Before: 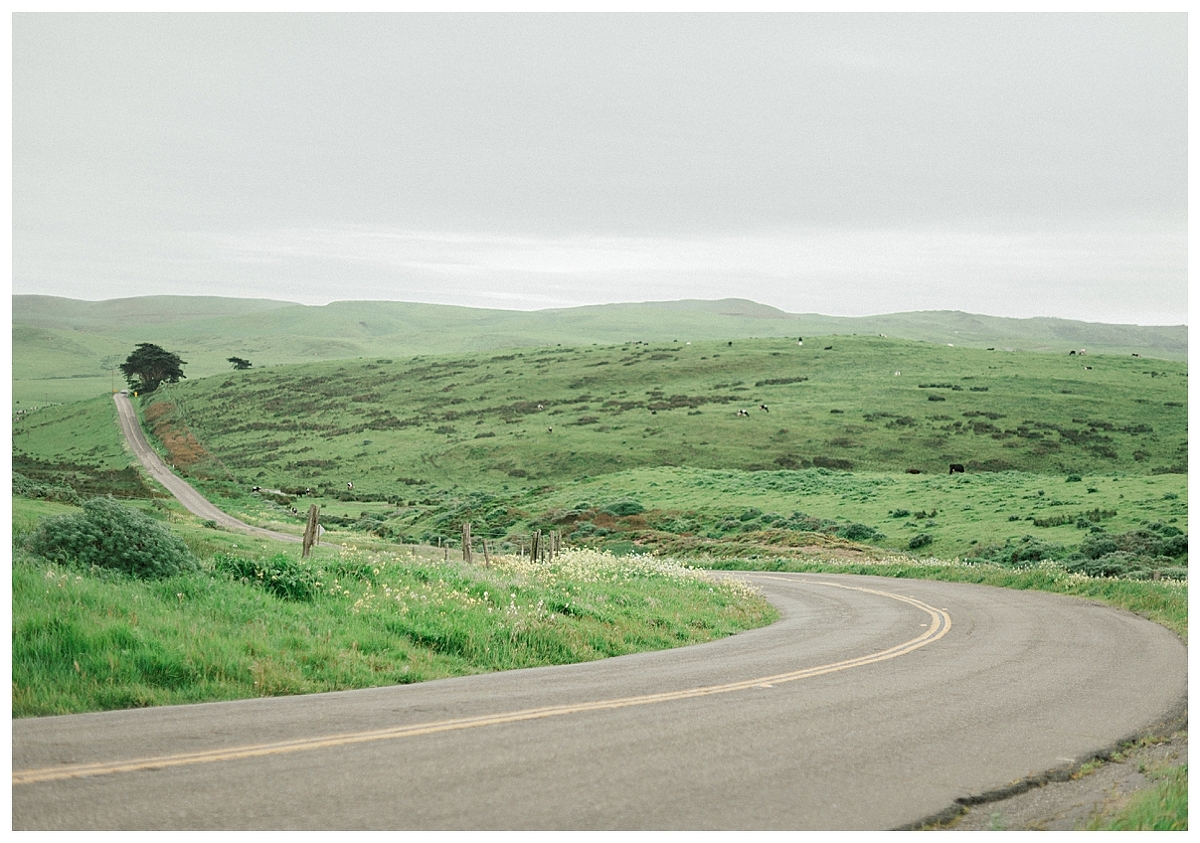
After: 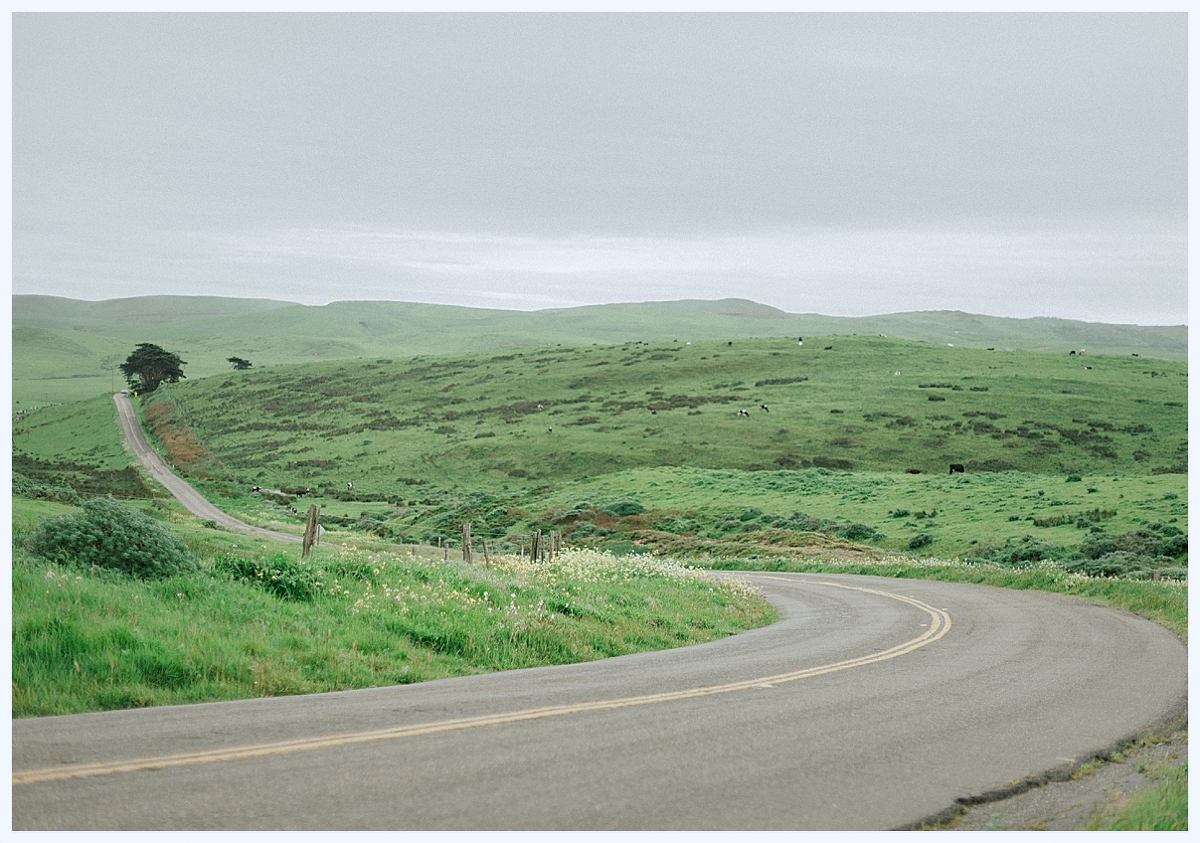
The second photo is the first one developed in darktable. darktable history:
white balance: red 0.98, blue 1.034
shadows and highlights: shadows -20, white point adjustment -2, highlights -35
